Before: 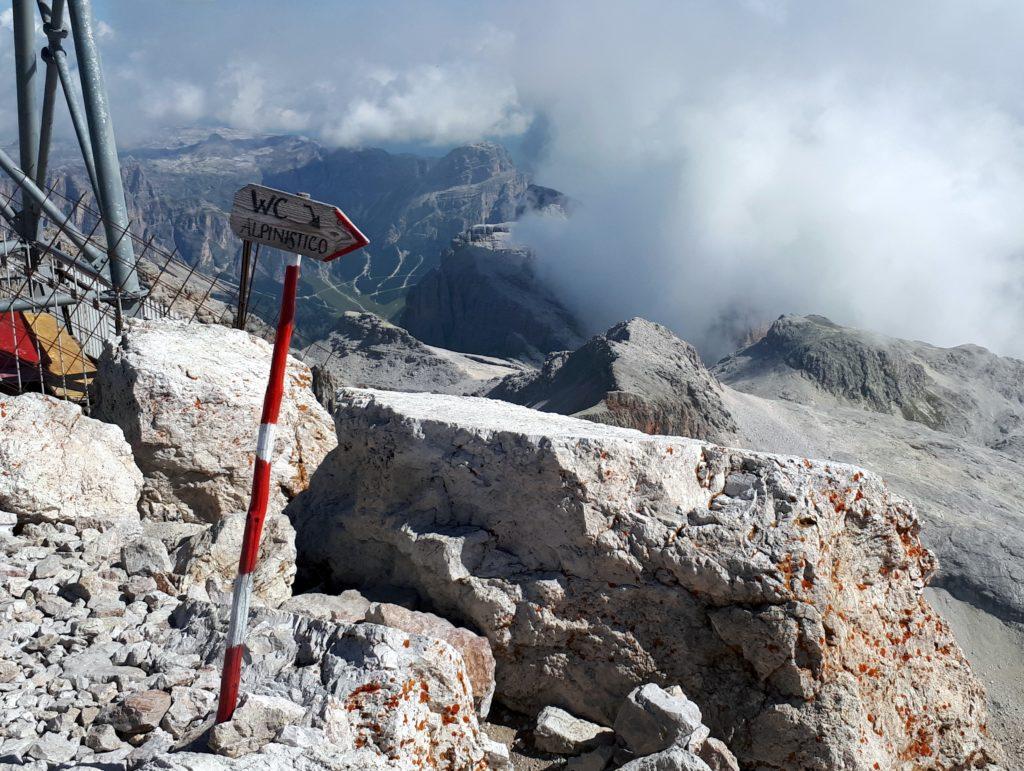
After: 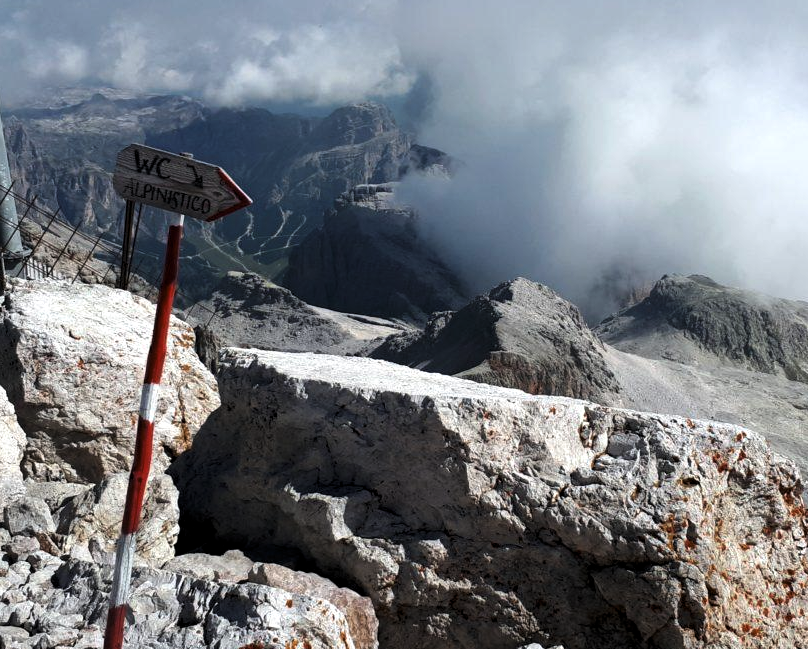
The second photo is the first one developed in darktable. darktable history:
levels: levels [0.029, 0.545, 0.971]
crop: left 11.476%, top 5.284%, right 9.569%, bottom 10.476%
tone equalizer: on, module defaults
